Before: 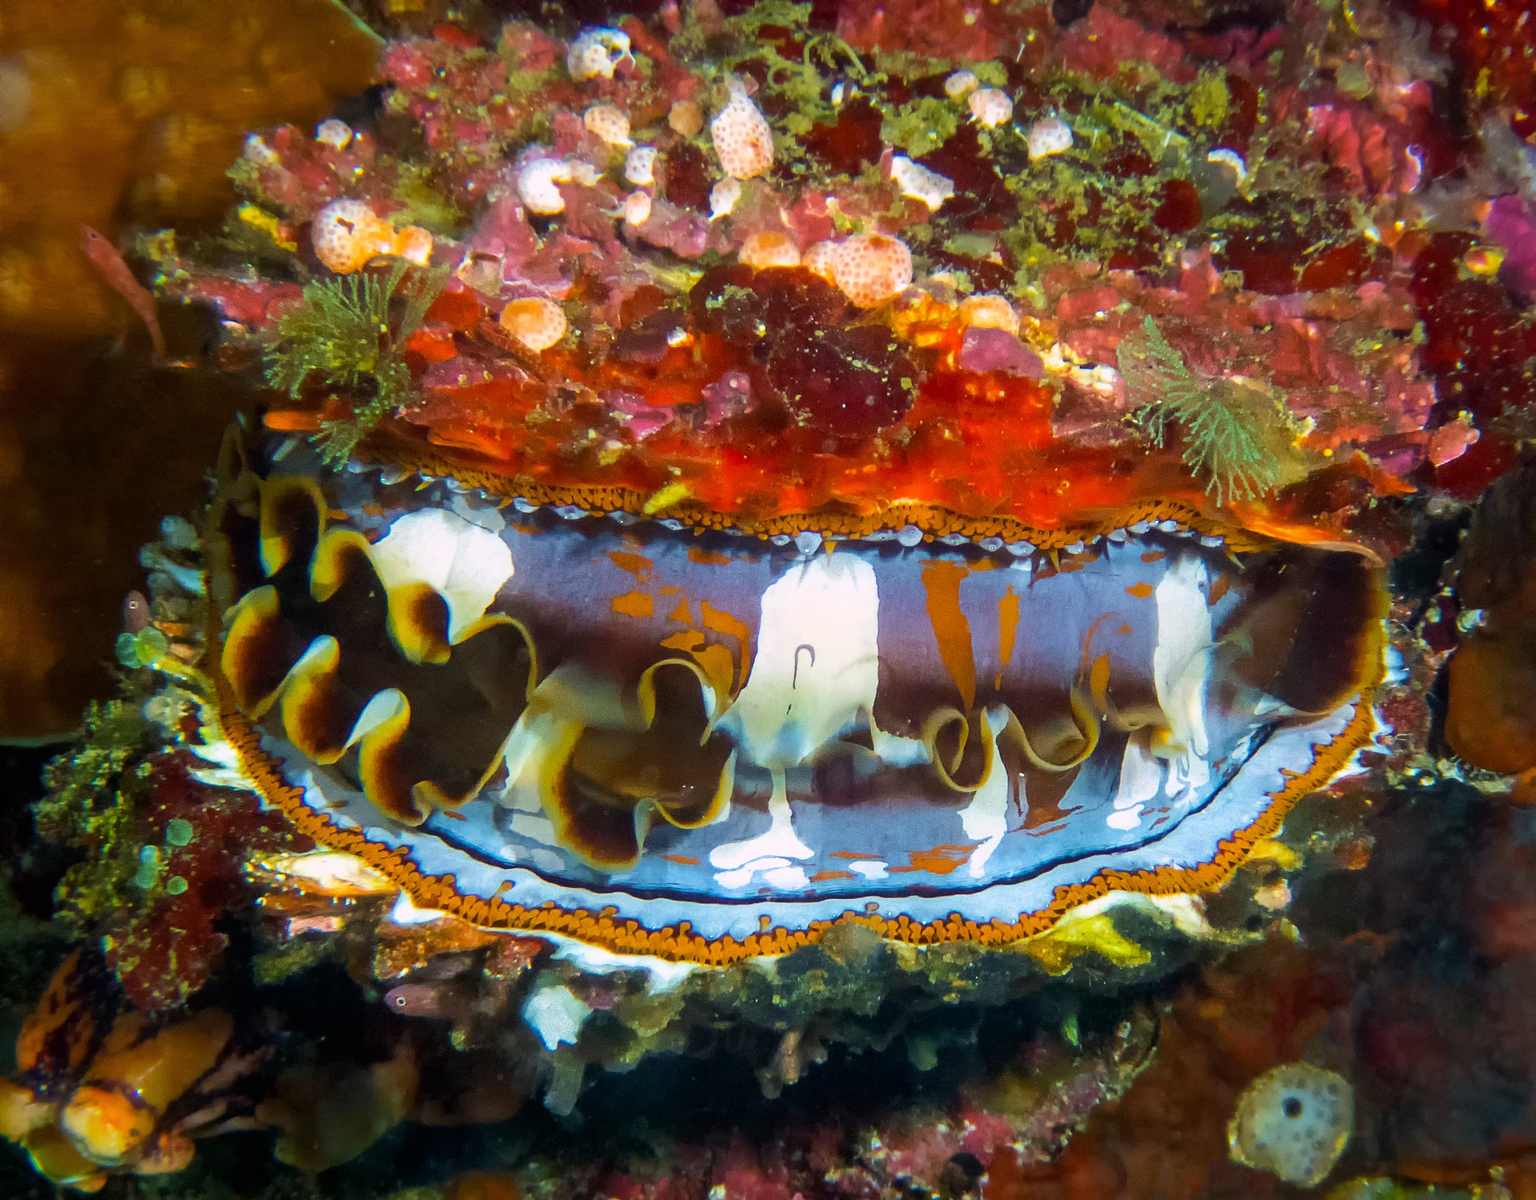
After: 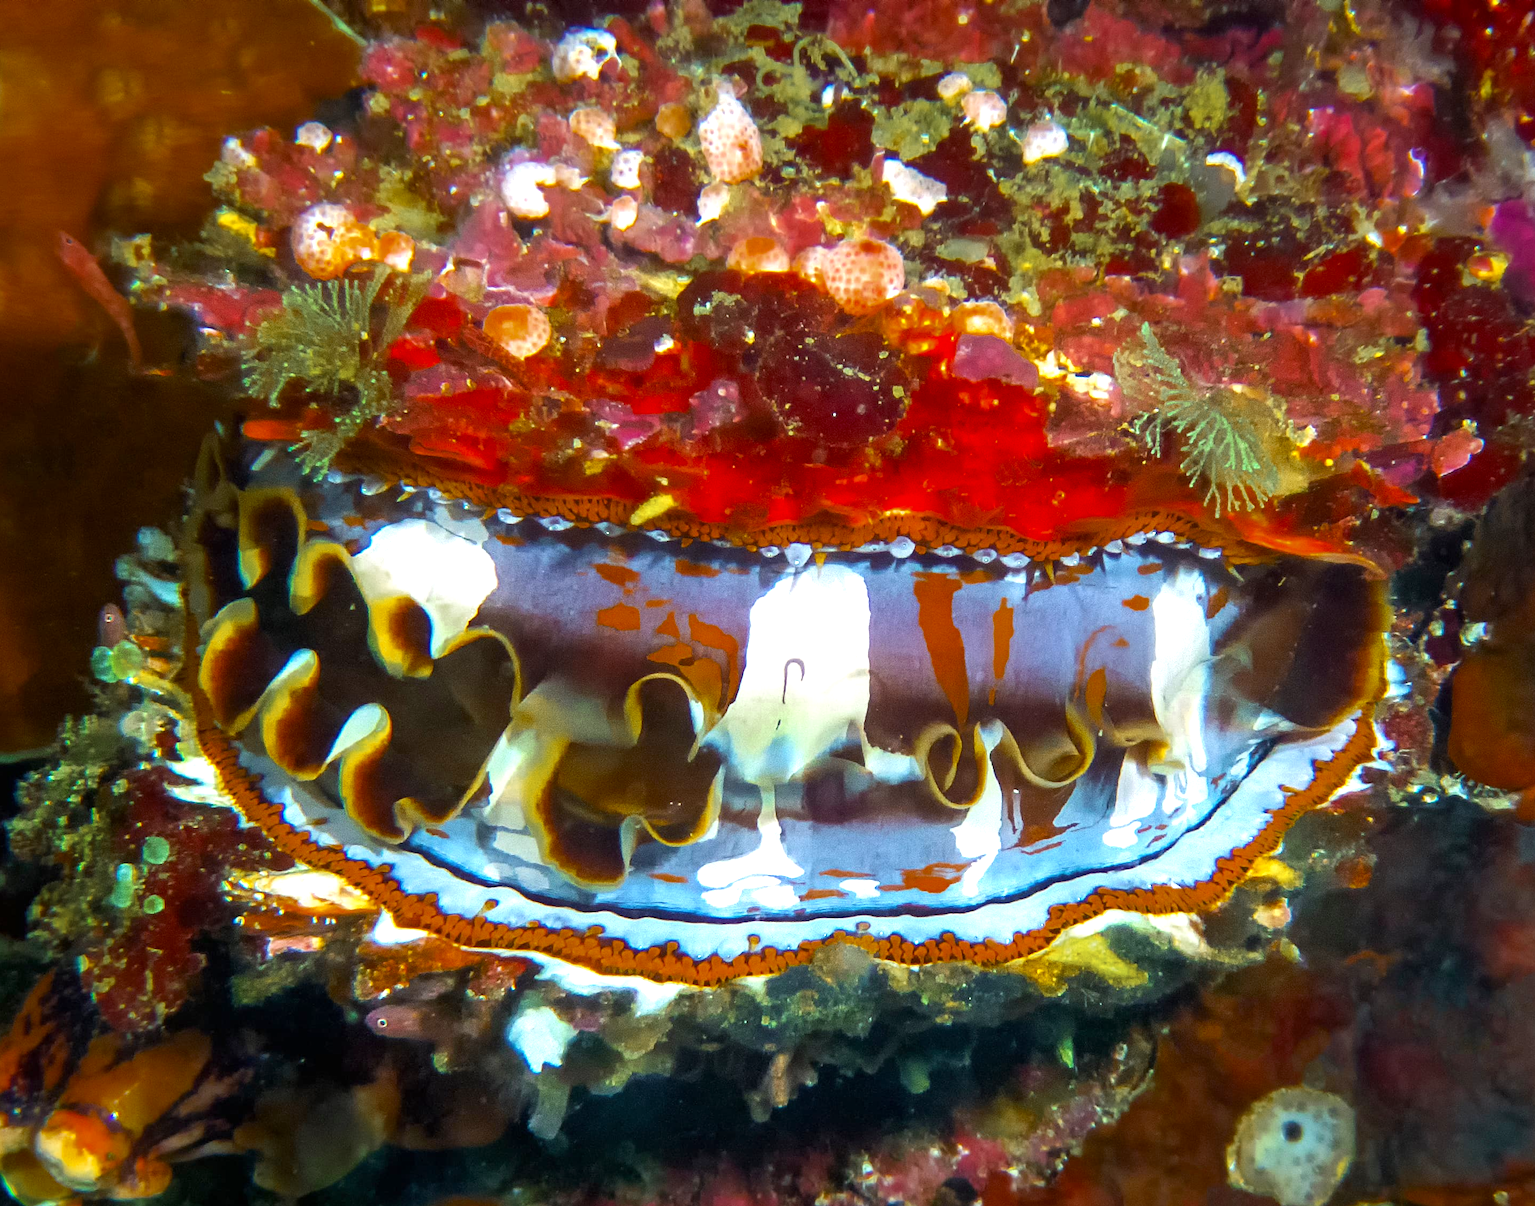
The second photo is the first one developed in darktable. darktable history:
exposure: exposure 0.564 EV, compensate highlight preservation false
color zones: curves: ch0 [(0.11, 0.396) (0.195, 0.36) (0.25, 0.5) (0.303, 0.412) (0.357, 0.544) (0.75, 0.5) (0.967, 0.328)]; ch1 [(0, 0.468) (0.112, 0.512) (0.202, 0.6) (0.25, 0.5) (0.307, 0.352) (0.357, 0.544) (0.75, 0.5) (0.963, 0.524)]
crop: left 1.743%, right 0.278%, bottom 1.558%
